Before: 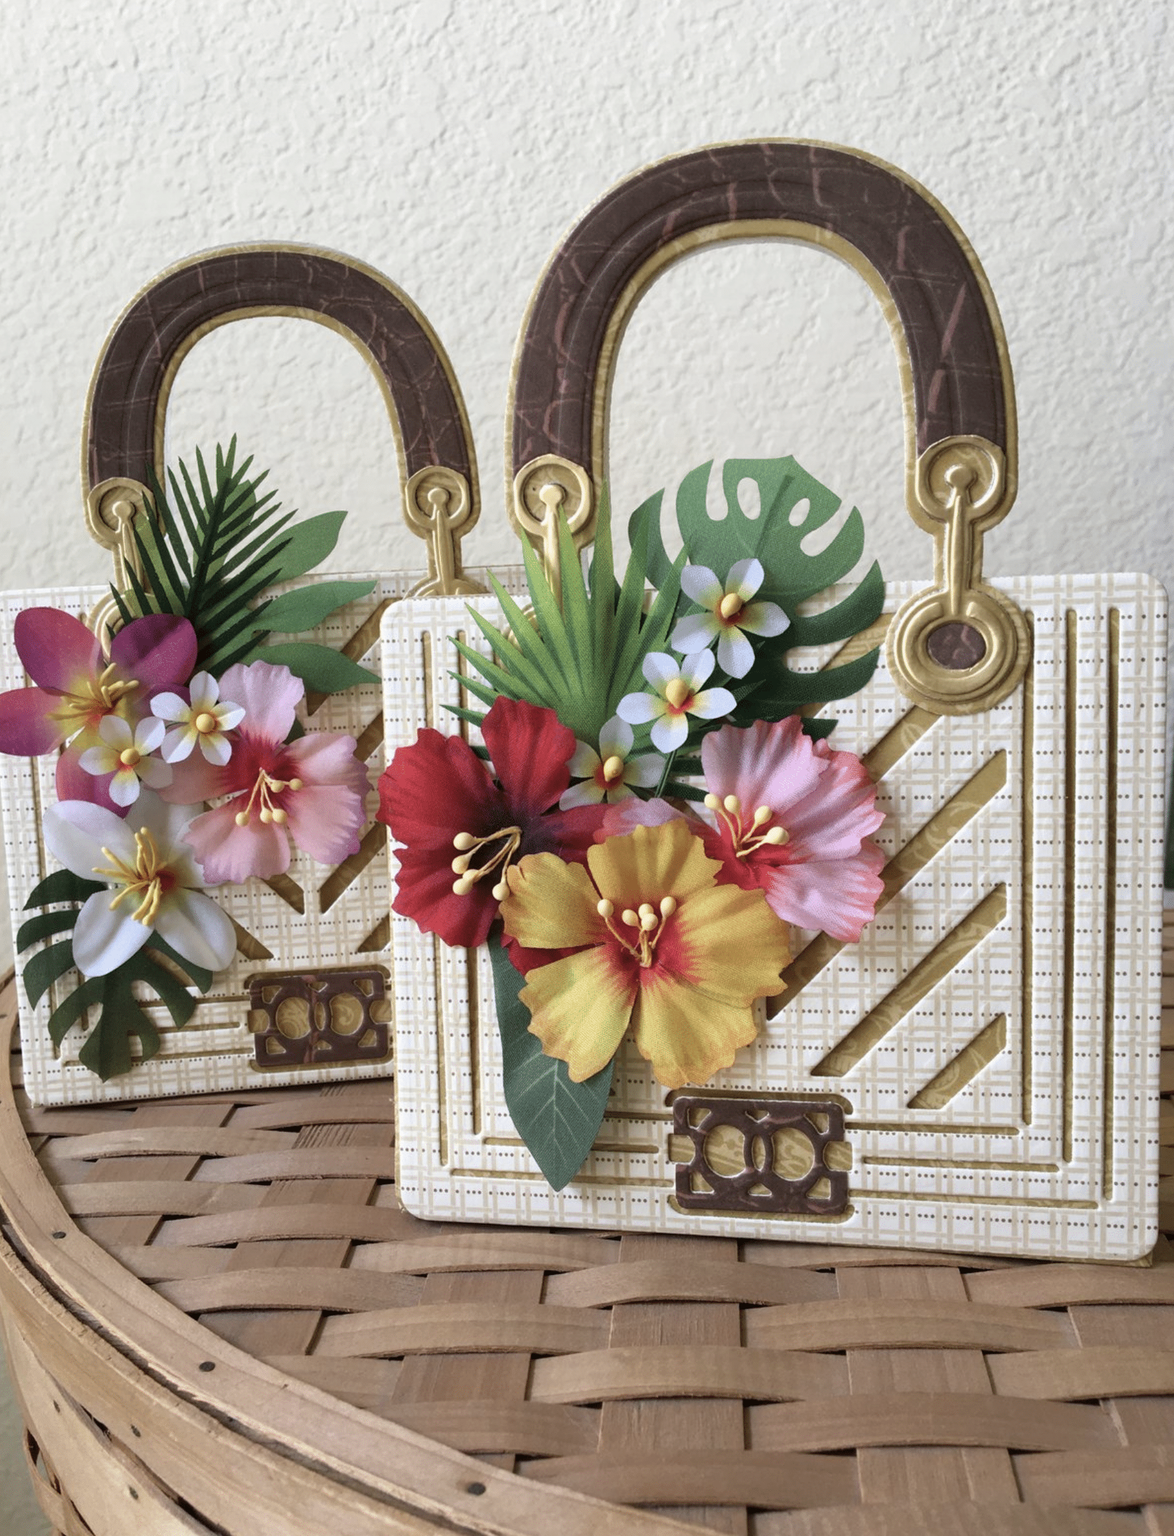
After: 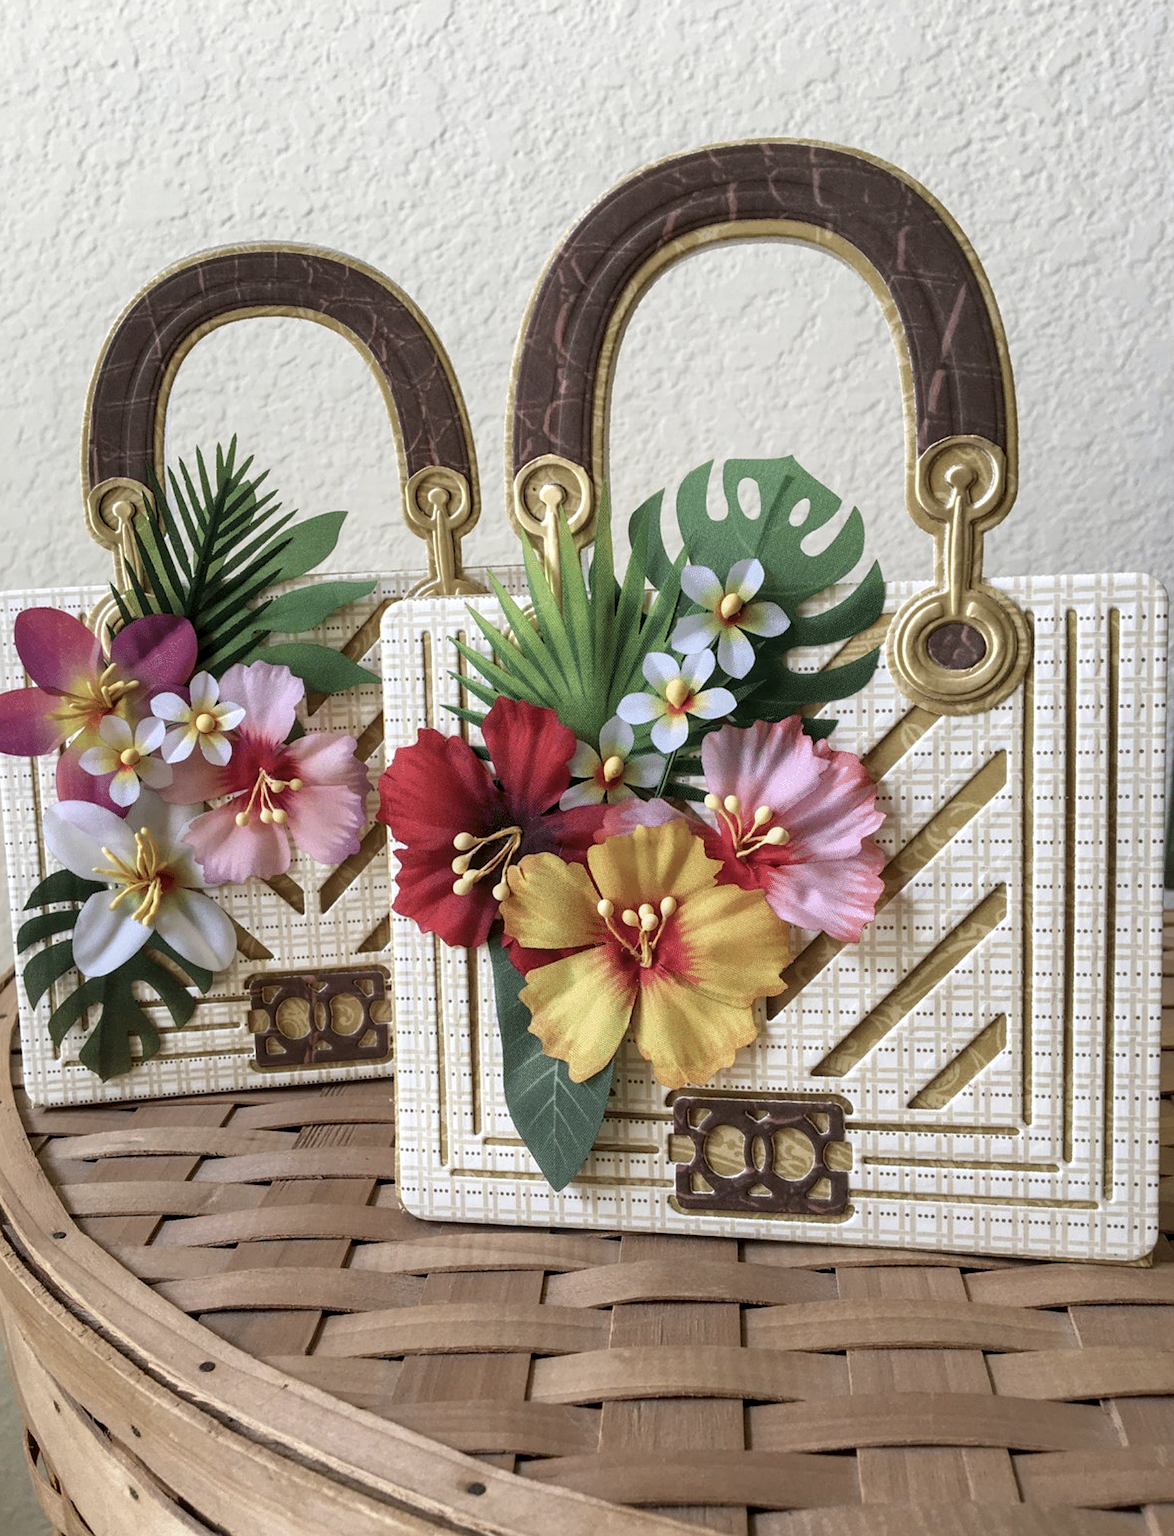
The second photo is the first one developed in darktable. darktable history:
sharpen: amount 0.21
local contrast: detail 130%
